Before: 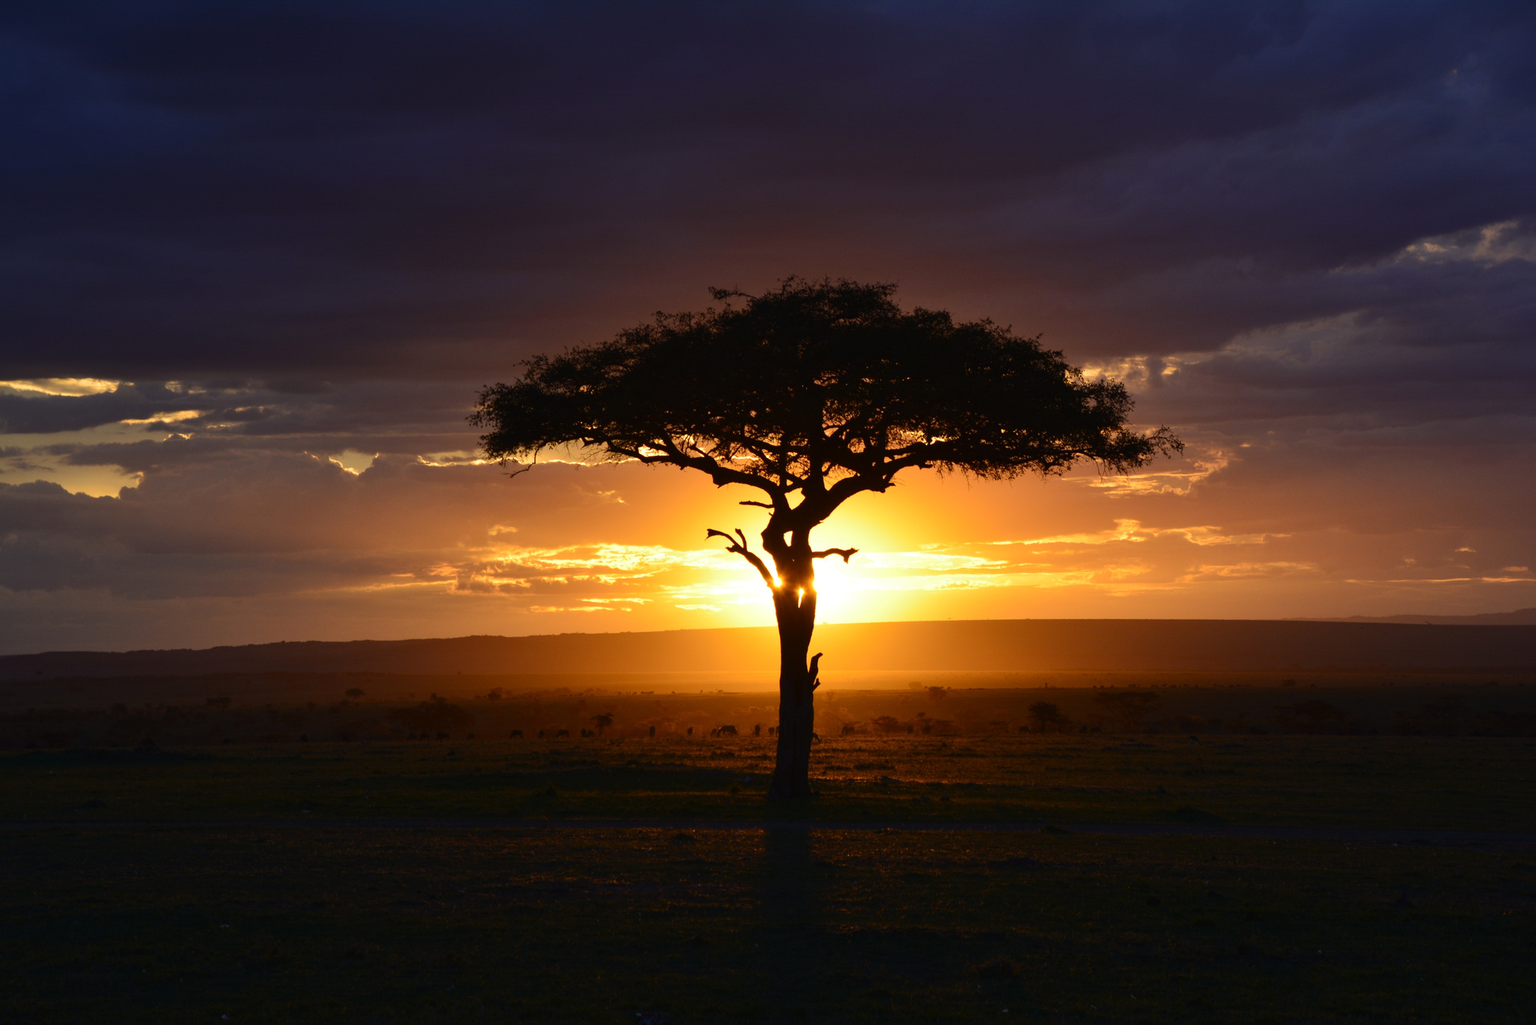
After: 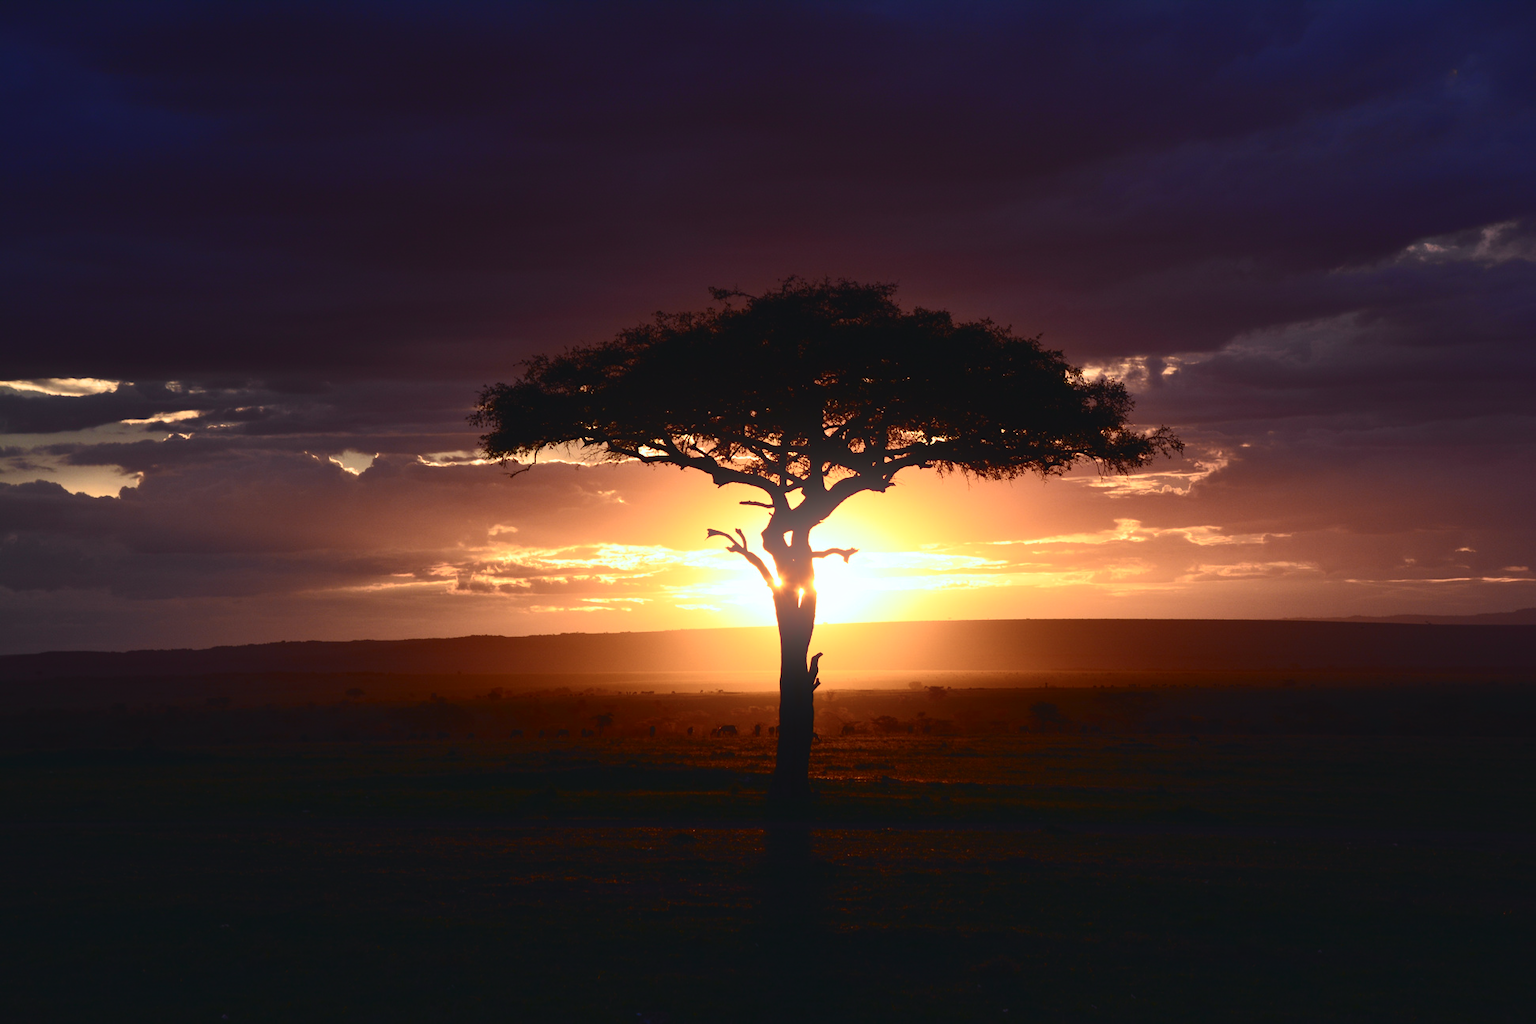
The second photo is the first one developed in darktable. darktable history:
tone curve: curves: ch0 [(0.001, 0.042) (0.128, 0.16) (0.452, 0.42) (0.603, 0.566) (0.754, 0.733) (1, 1)]; ch1 [(0, 0) (0.325, 0.327) (0.412, 0.441) (0.473, 0.466) (0.5, 0.499) (0.549, 0.558) (0.617, 0.625) (0.713, 0.7) (1, 1)]; ch2 [(0, 0) (0.386, 0.397) (0.445, 0.47) (0.505, 0.498) (0.529, 0.524) (0.574, 0.569) (0.652, 0.641) (1, 1)], color space Lab, independent channels, preserve colors none
color calibration: illuminant custom, x 0.373, y 0.388, temperature 4269.97 K
bloom: size 13.65%, threshold 98.39%, strength 4.82%
contrast brightness saturation: contrast 0.28
